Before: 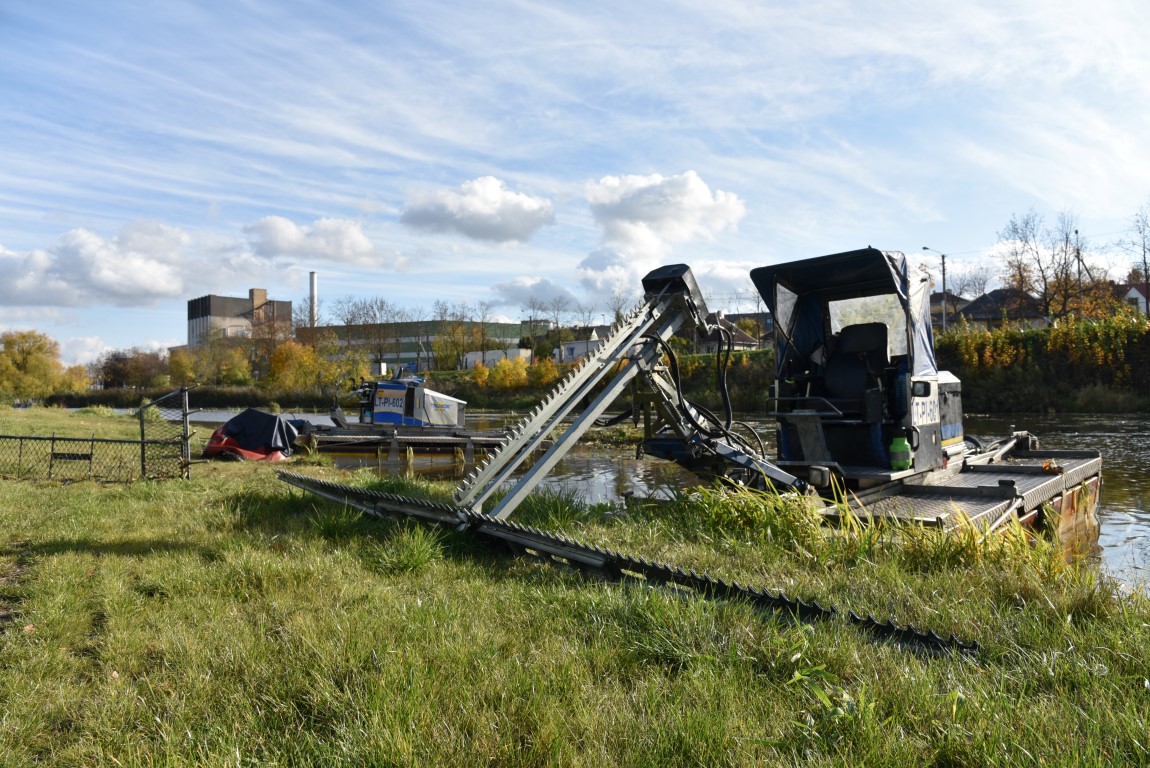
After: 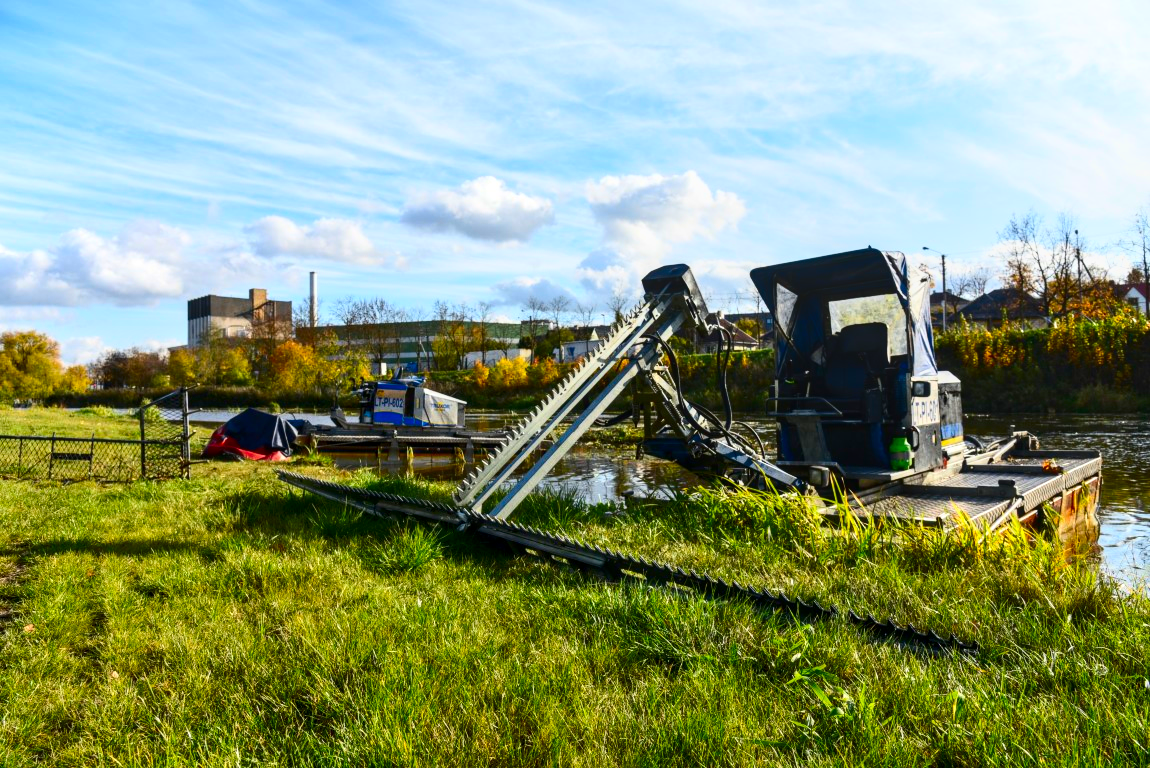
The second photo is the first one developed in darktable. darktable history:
contrast brightness saturation: contrast 0.26, brightness 0.02, saturation 0.87
local contrast: on, module defaults
